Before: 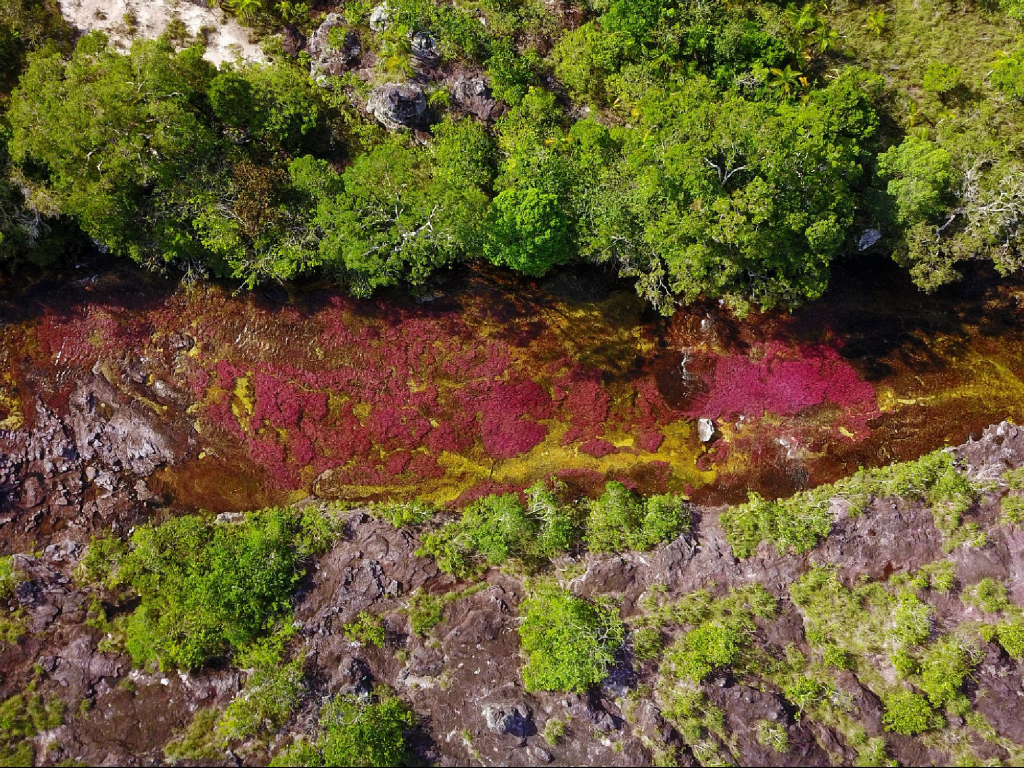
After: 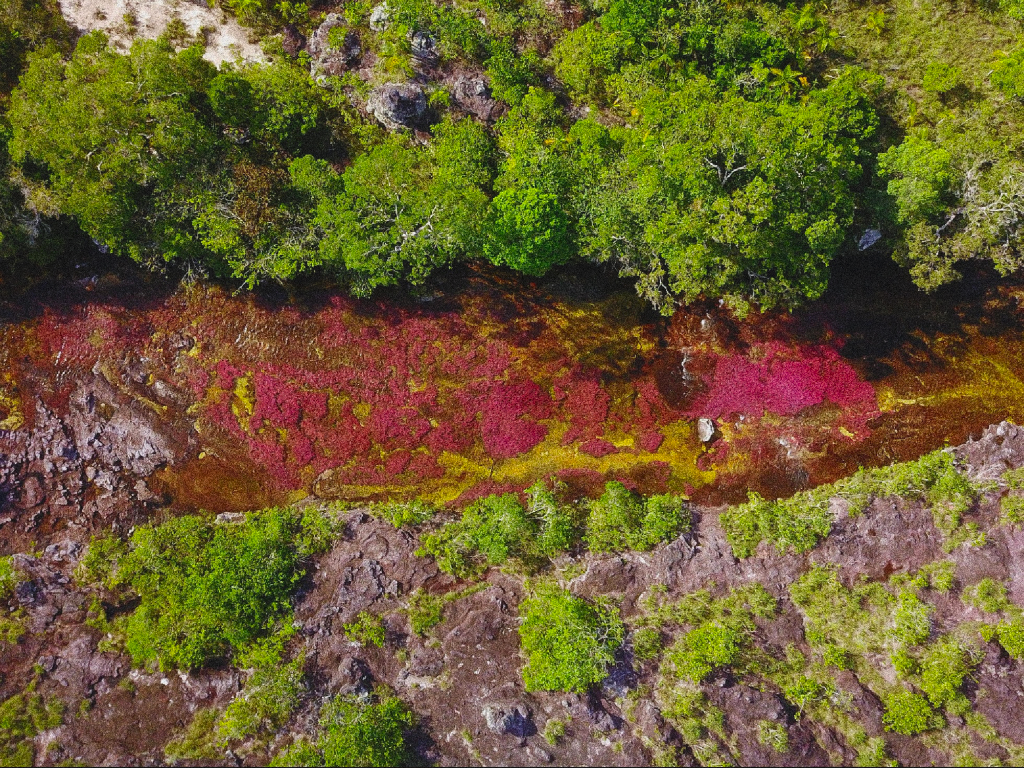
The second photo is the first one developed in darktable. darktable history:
local contrast: mode bilateral grid, contrast 100, coarseness 100, detail 108%, midtone range 0.2
grain: coarseness 14.49 ISO, strength 48.04%, mid-tones bias 35%
lowpass: radius 0.1, contrast 0.85, saturation 1.1, unbound 0
